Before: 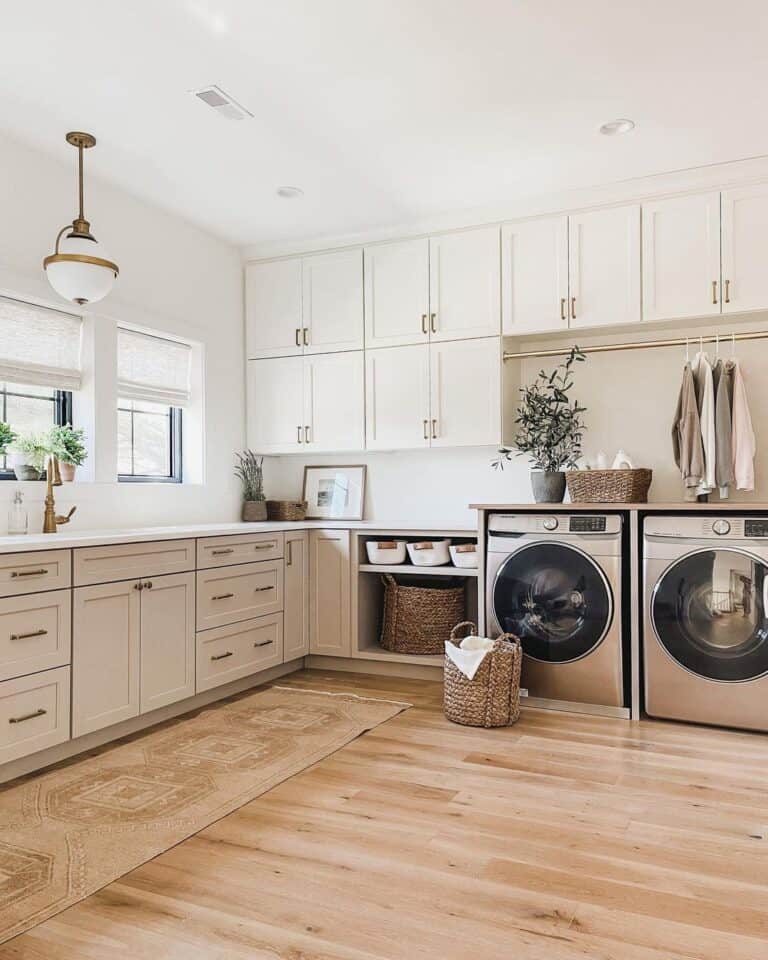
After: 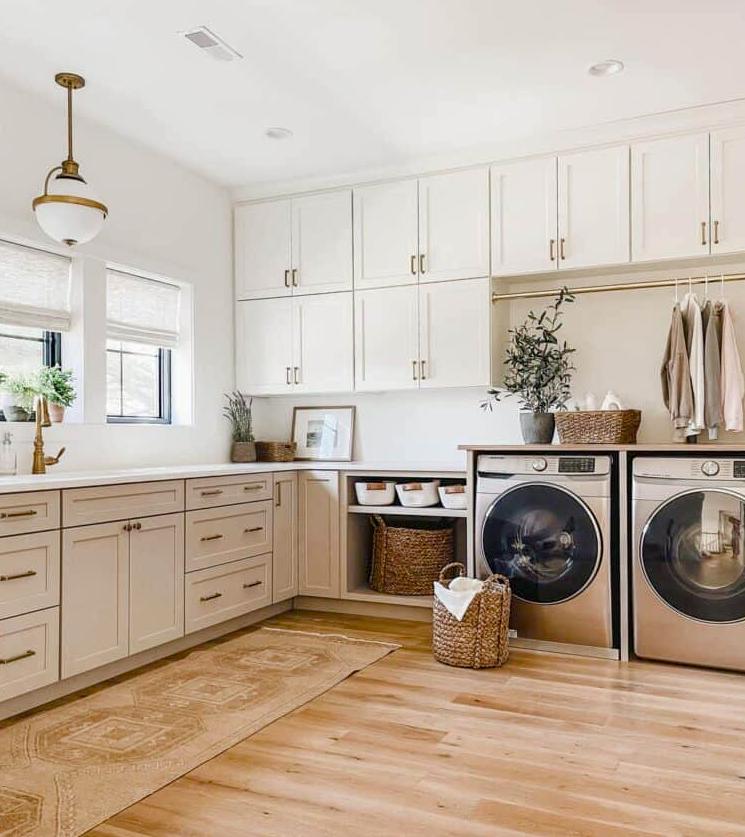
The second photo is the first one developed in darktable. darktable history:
crop: left 1.507%, top 6.147%, right 1.379%, bottom 6.637%
local contrast: highlights 100%, shadows 100%, detail 120%, midtone range 0.2
color balance rgb: perceptual saturation grading › global saturation 20%, perceptual saturation grading › highlights -25%, perceptual saturation grading › shadows 50%
